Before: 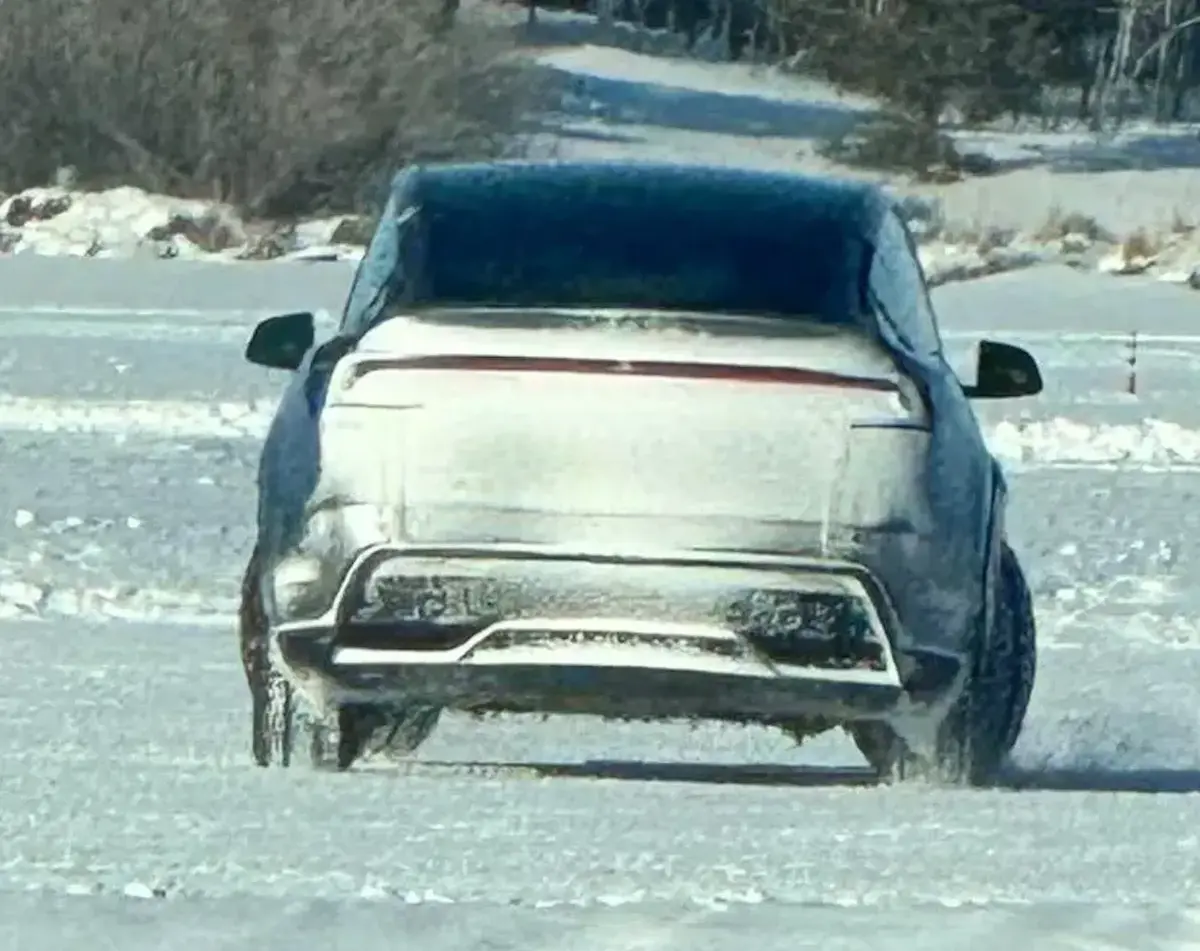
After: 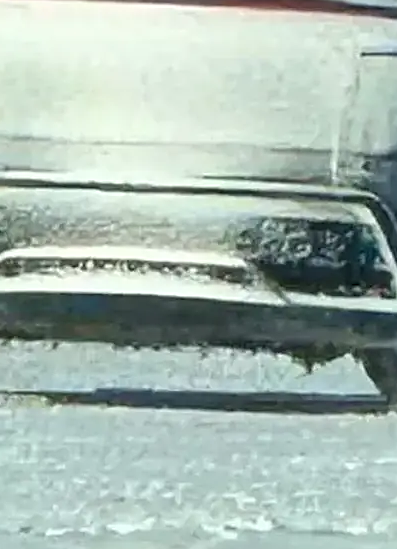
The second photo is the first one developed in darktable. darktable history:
sharpen: on, module defaults
crop: left 40.878%, top 39.176%, right 25.993%, bottom 3.081%
